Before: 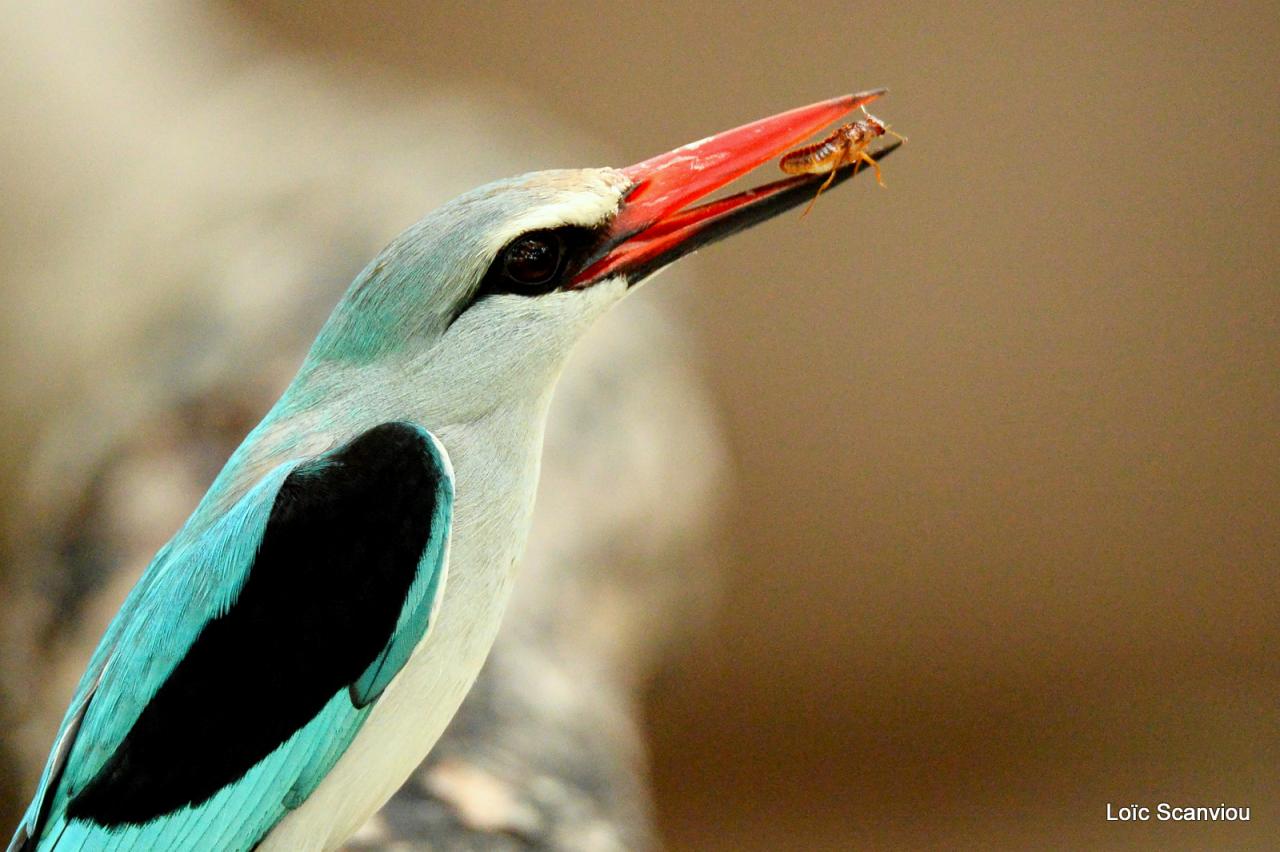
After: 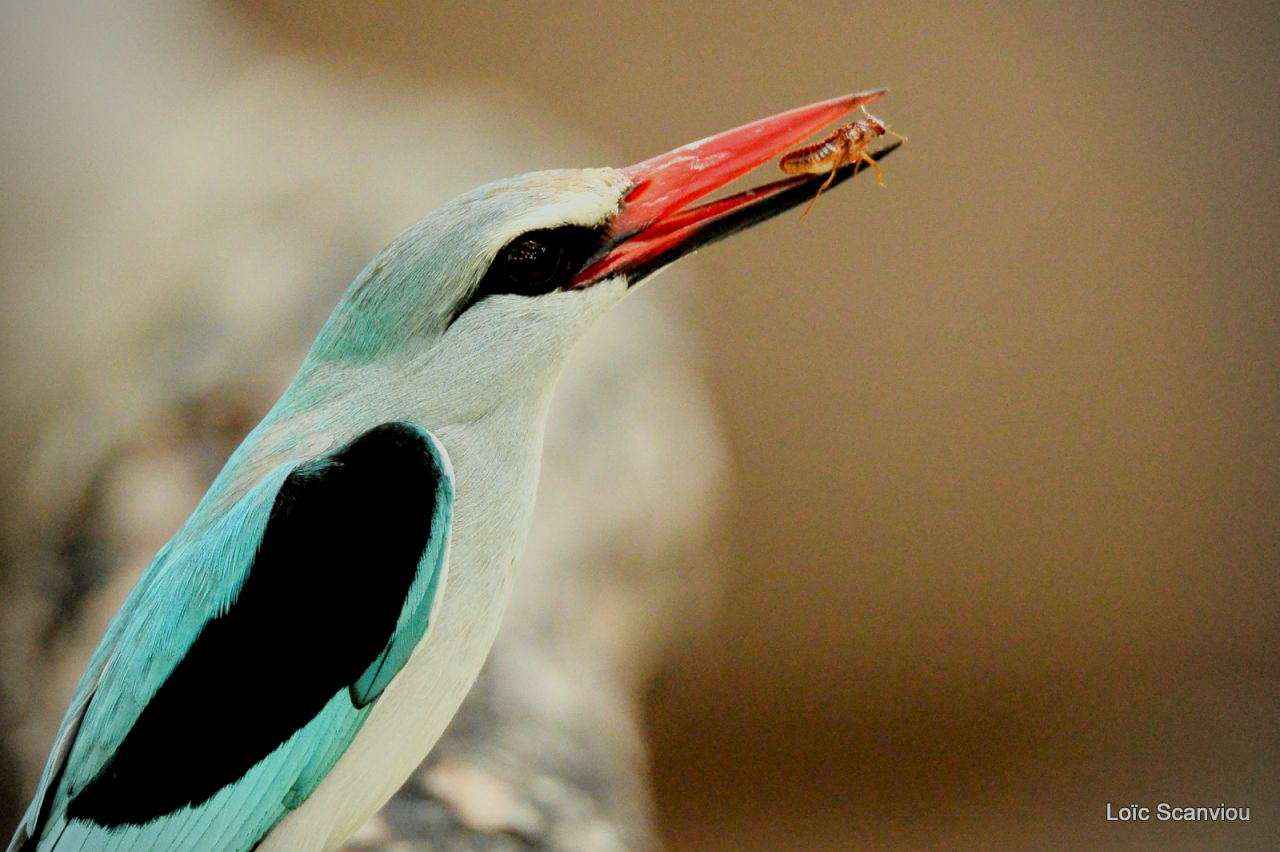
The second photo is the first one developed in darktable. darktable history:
filmic rgb: black relative exposure -7.65 EV, white relative exposure 4.56 EV, hardness 3.61
vignetting: unbound false
local contrast: highlights 102%, shadows 99%, detail 119%, midtone range 0.2
